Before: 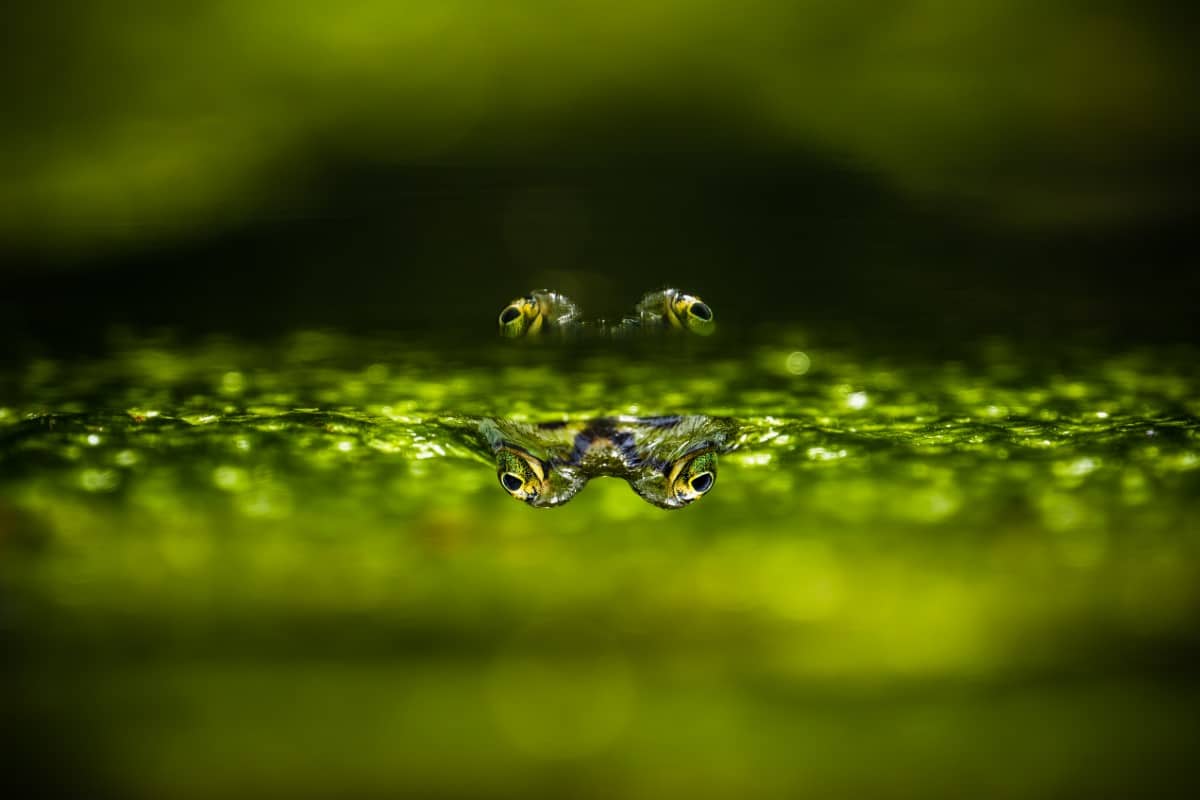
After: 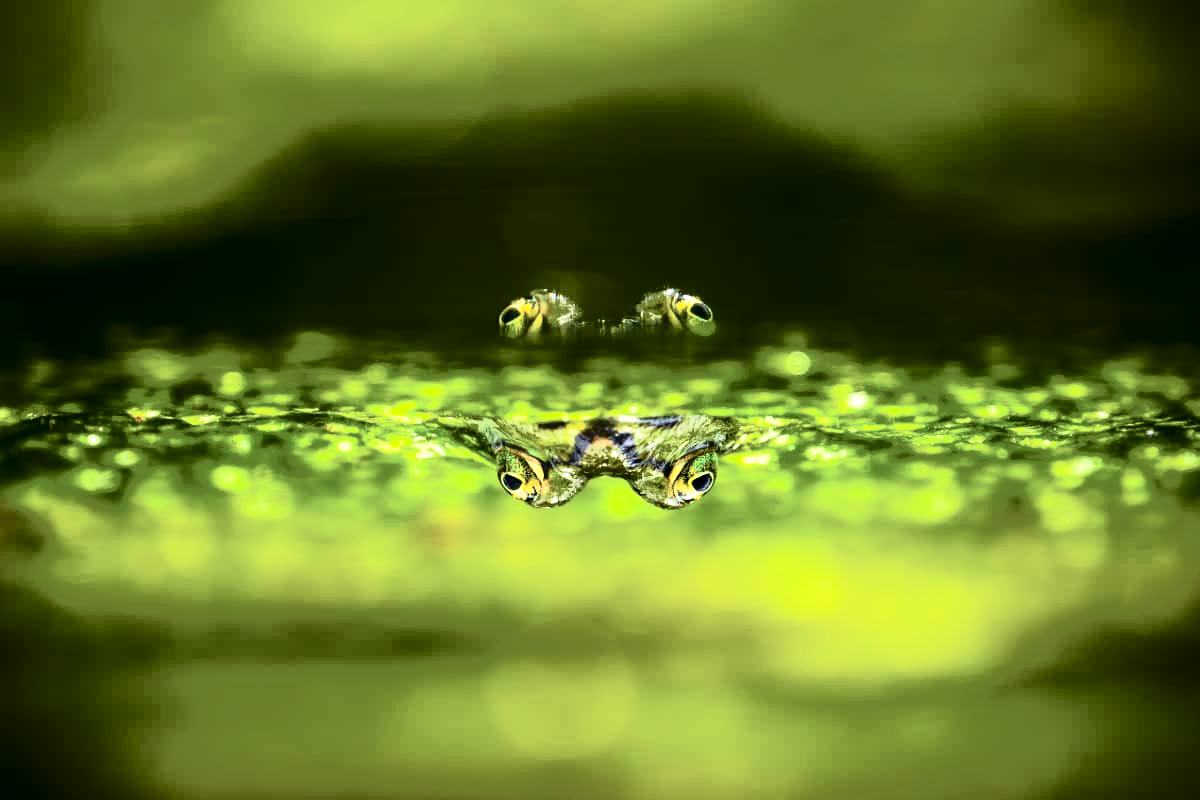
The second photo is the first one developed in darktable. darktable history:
exposure: black level correction 0, exposure 1.126 EV, compensate exposure bias true, compensate highlight preservation false
tone curve: curves: ch0 [(0, 0) (0.081, 0.033) (0.192, 0.124) (0.283, 0.238) (0.407, 0.476) (0.495, 0.521) (0.661, 0.756) (0.788, 0.87) (1, 0.951)]; ch1 [(0, 0) (0.161, 0.092) (0.35, 0.33) (0.392, 0.392) (0.427, 0.426) (0.479, 0.472) (0.505, 0.497) (0.521, 0.524) (0.567, 0.56) (0.583, 0.592) (0.625, 0.627) (0.678, 0.733) (1, 1)]; ch2 [(0, 0) (0.346, 0.362) (0.404, 0.427) (0.502, 0.499) (0.531, 0.523) (0.544, 0.561) (0.58, 0.59) (0.629, 0.642) (0.717, 0.678) (1, 1)], color space Lab, independent channels, preserve colors none
